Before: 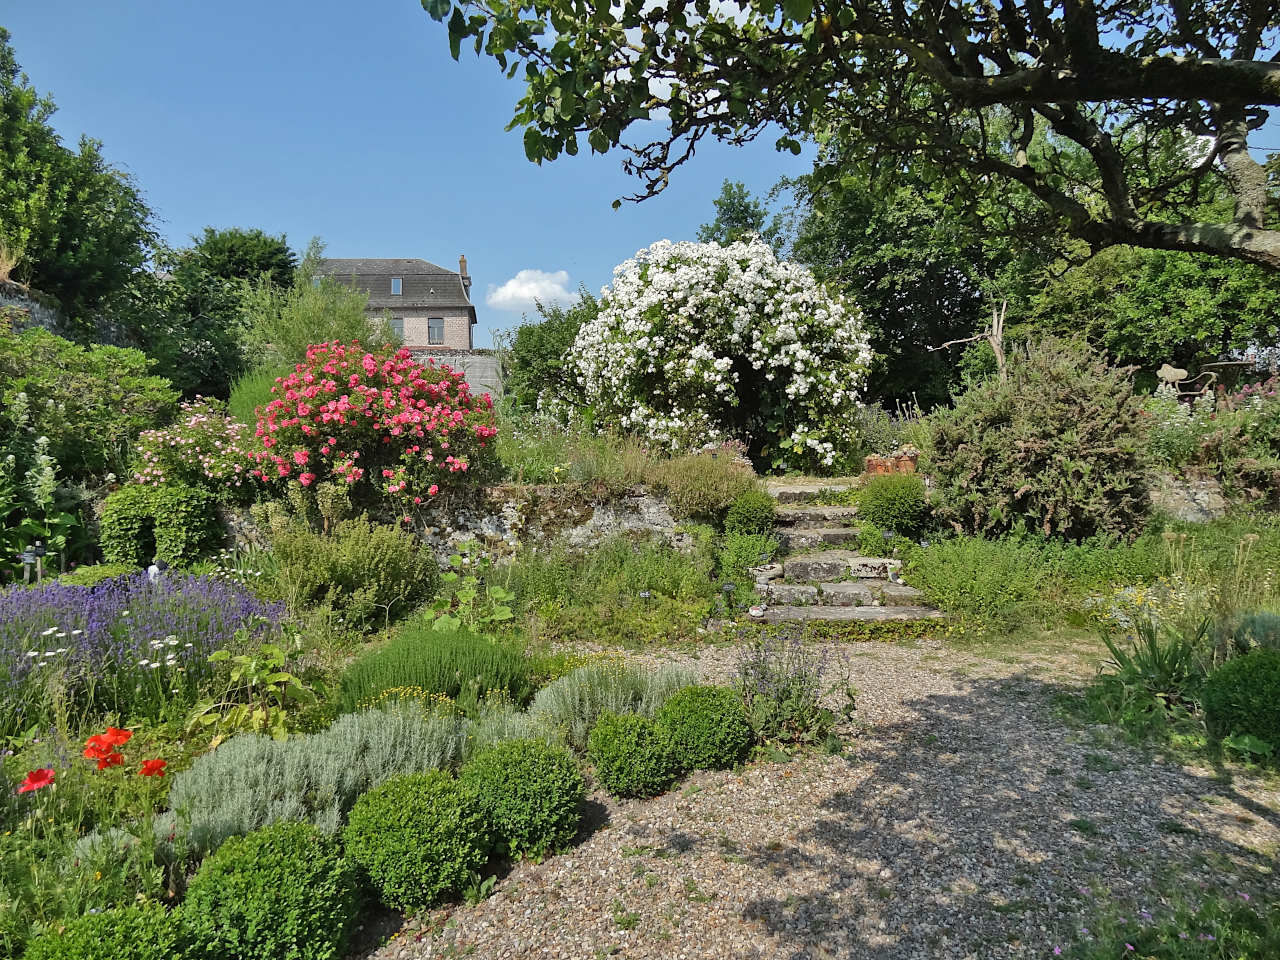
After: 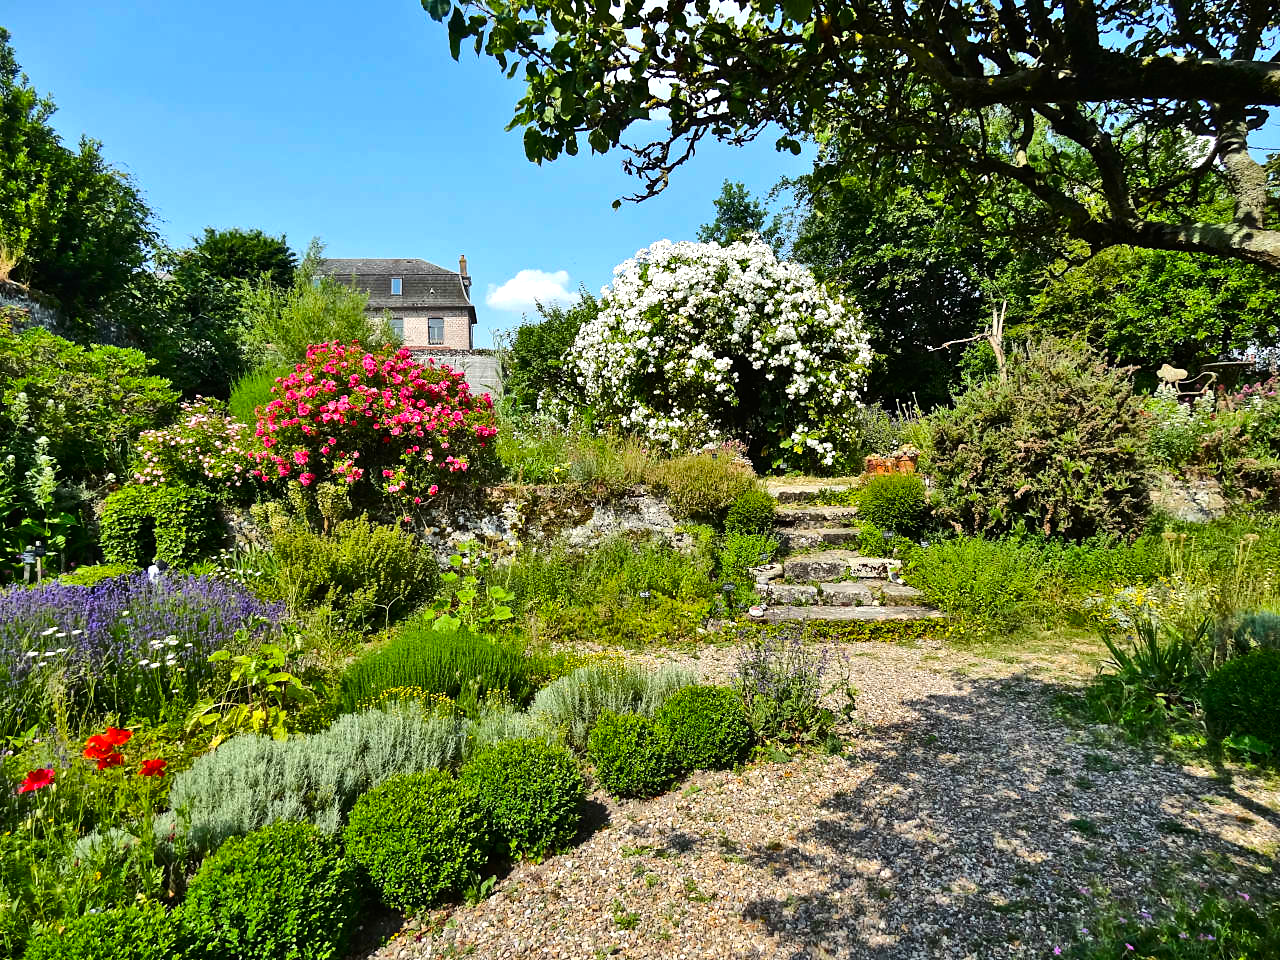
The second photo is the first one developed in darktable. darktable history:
color balance rgb: perceptual saturation grading › global saturation 29.273%, perceptual saturation grading › mid-tones 12.546%, perceptual saturation grading › shadows 11.375%, perceptual brilliance grading › highlights 17.879%, perceptual brilliance grading › mid-tones 31.077%, perceptual brilliance grading › shadows -31.504%
contrast brightness saturation: contrast 0.148, brightness -0.014, saturation 0.096
